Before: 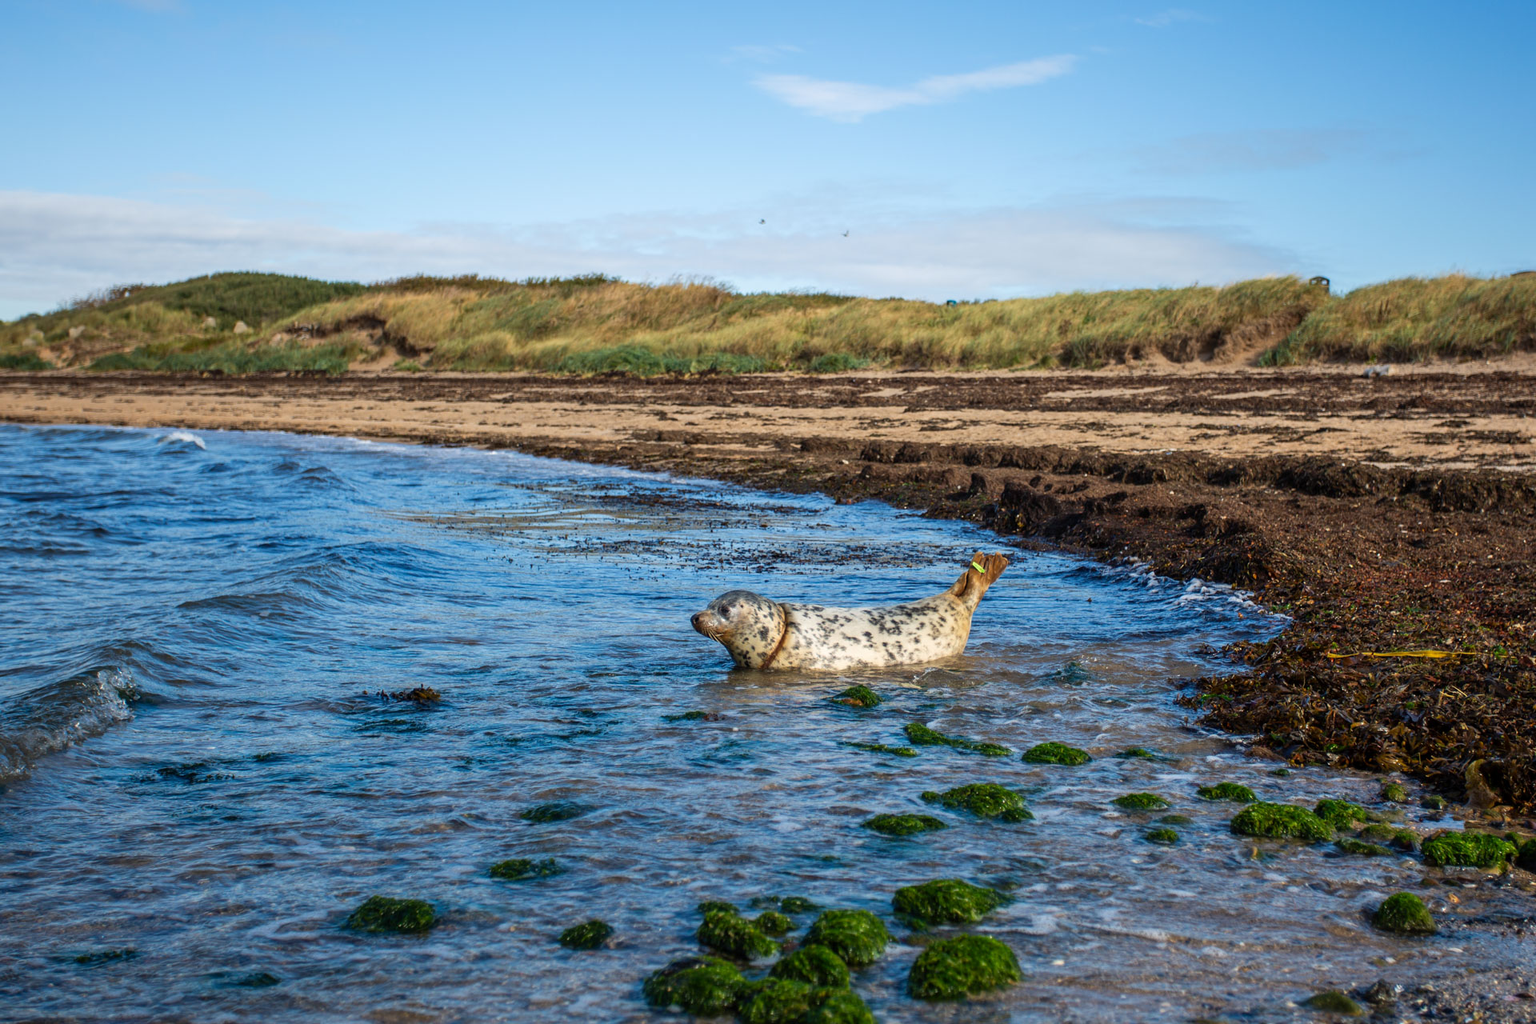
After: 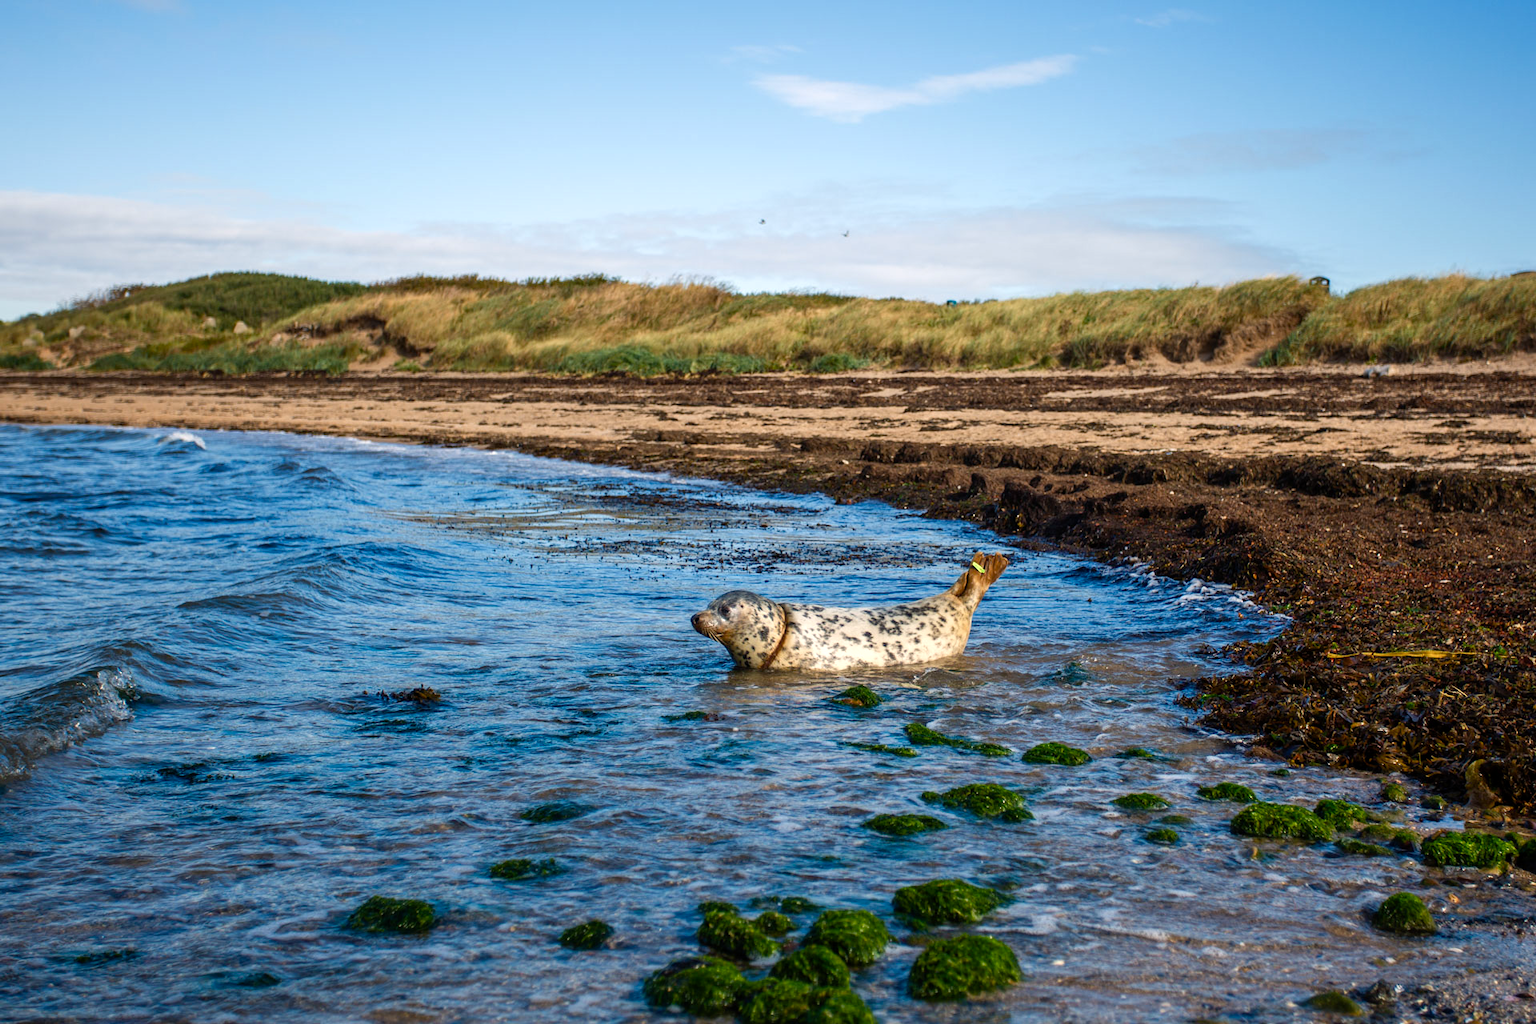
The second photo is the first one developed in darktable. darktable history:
color balance rgb: highlights gain › chroma 1.711%, highlights gain › hue 56.23°, perceptual saturation grading › global saturation 0.35%, perceptual saturation grading › highlights -19.992%, perceptual saturation grading › shadows 19.601%, global vibrance 25.105%, contrast 10.294%
